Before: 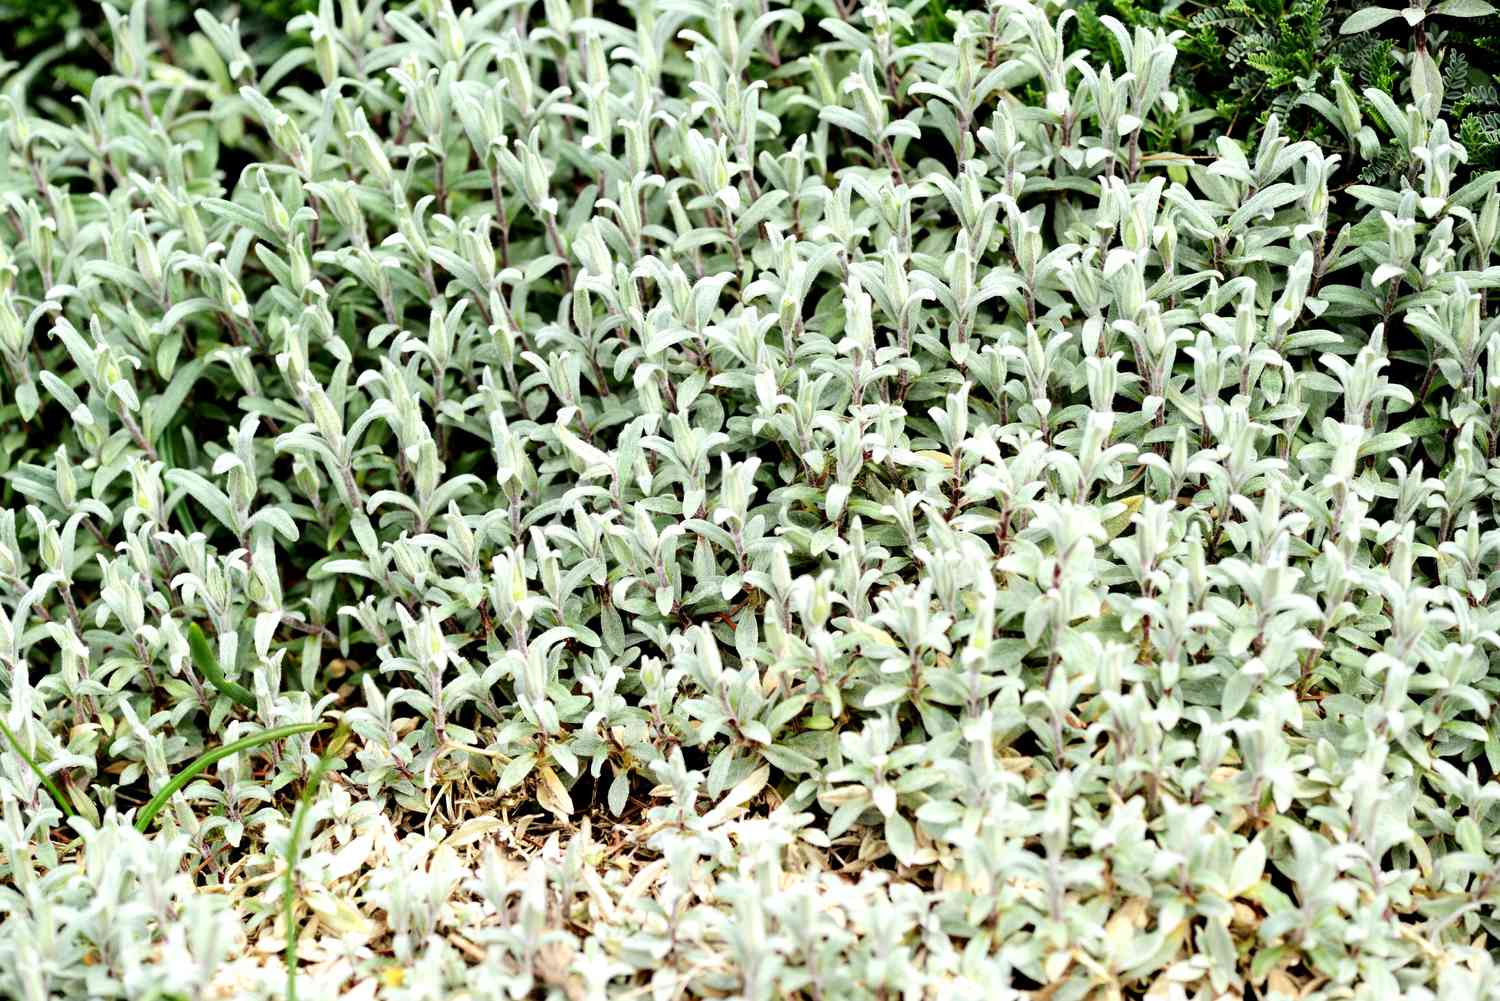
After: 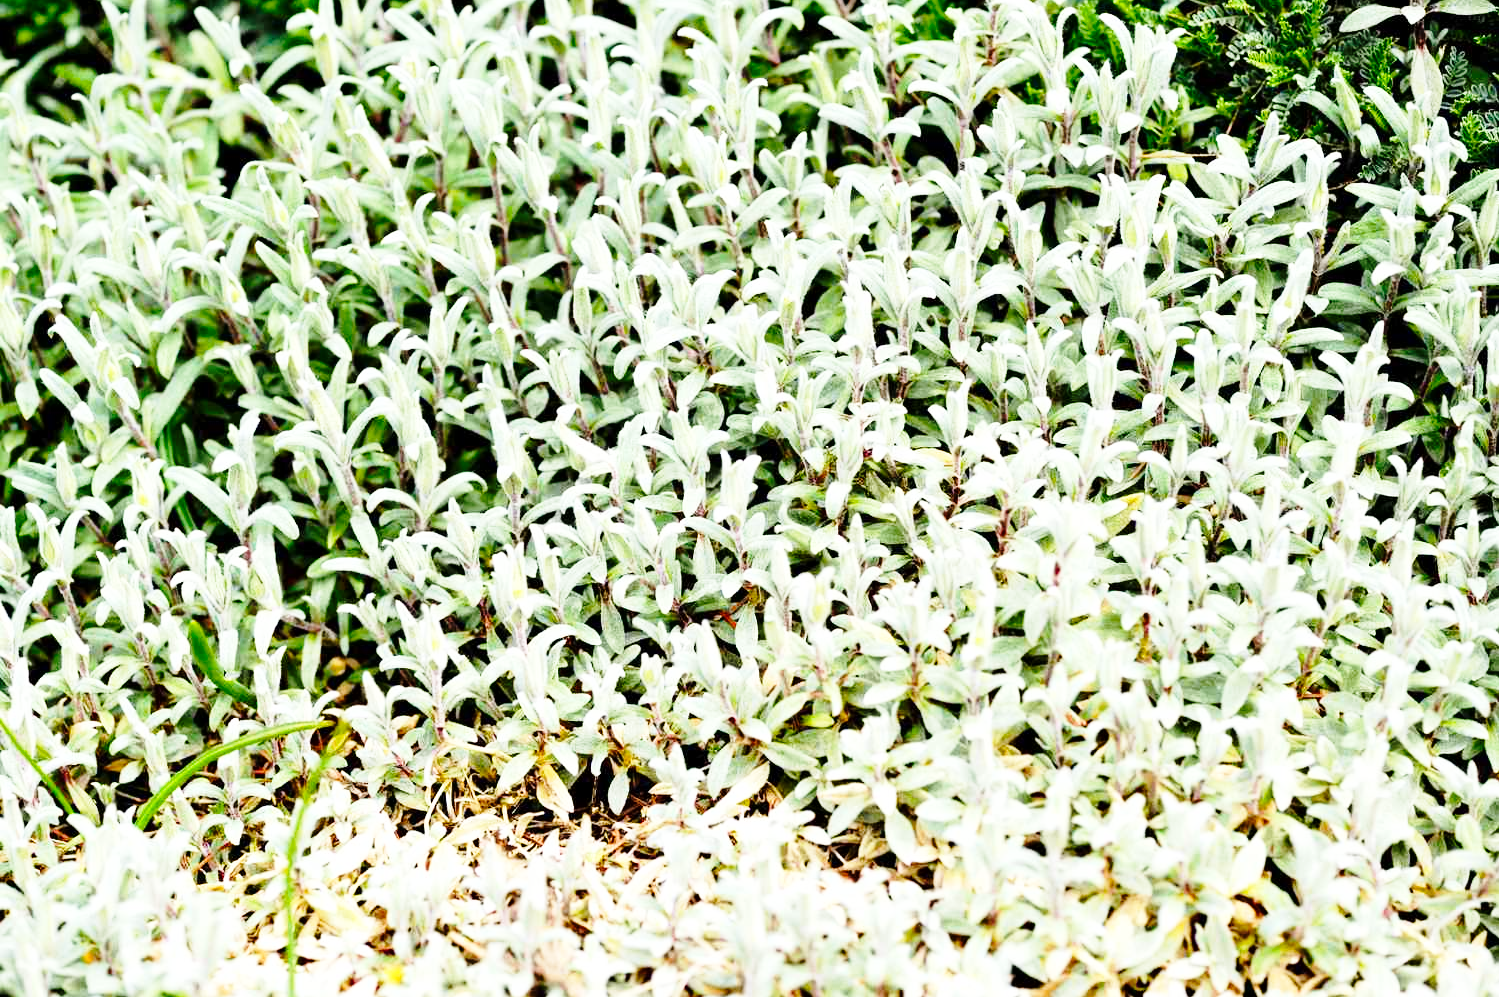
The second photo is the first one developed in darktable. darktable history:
color balance rgb: perceptual saturation grading › global saturation 11.346%, global vibrance 20%
crop: top 0.21%, bottom 0.103%
base curve: curves: ch0 [(0, 0) (0.028, 0.03) (0.121, 0.232) (0.46, 0.748) (0.859, 0.968) (1, 1)], preserve colors none
